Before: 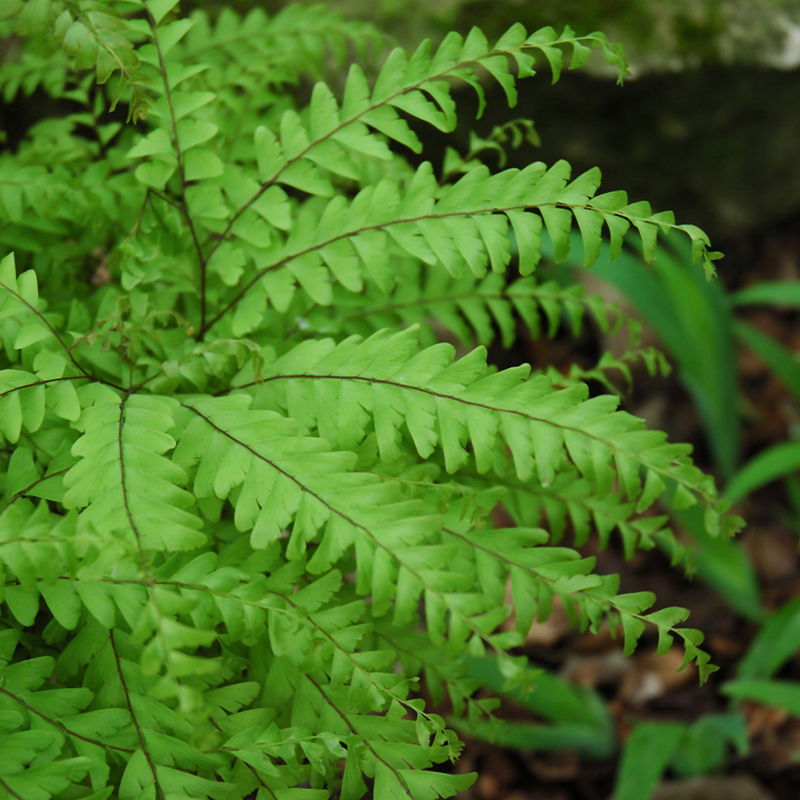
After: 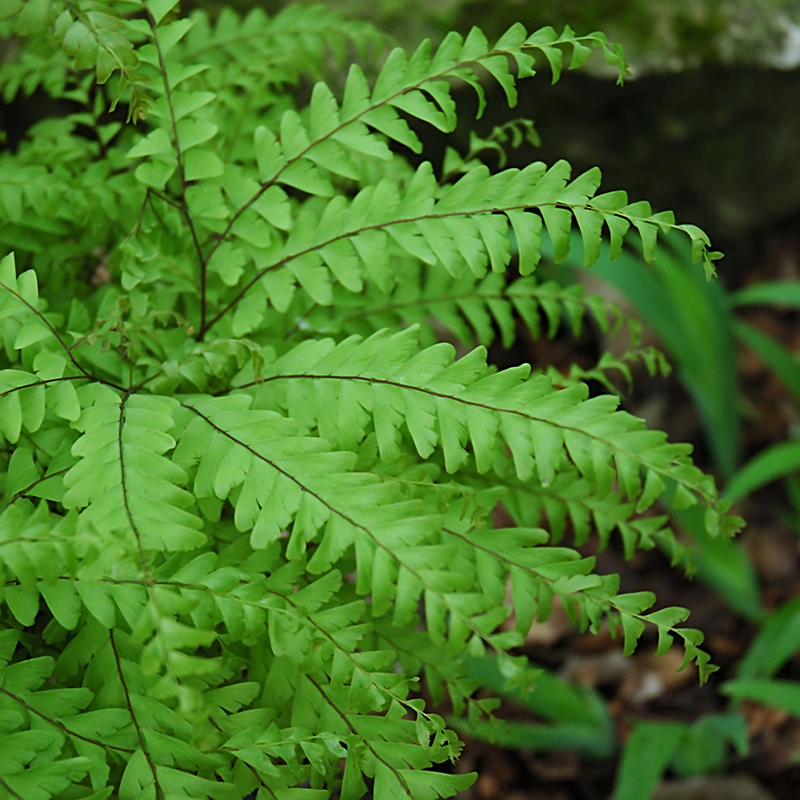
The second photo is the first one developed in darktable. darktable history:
sharpen: on, module defaults
color balance rgb: global vibrance 1%
white balance: red 0.954, blue 1.079
